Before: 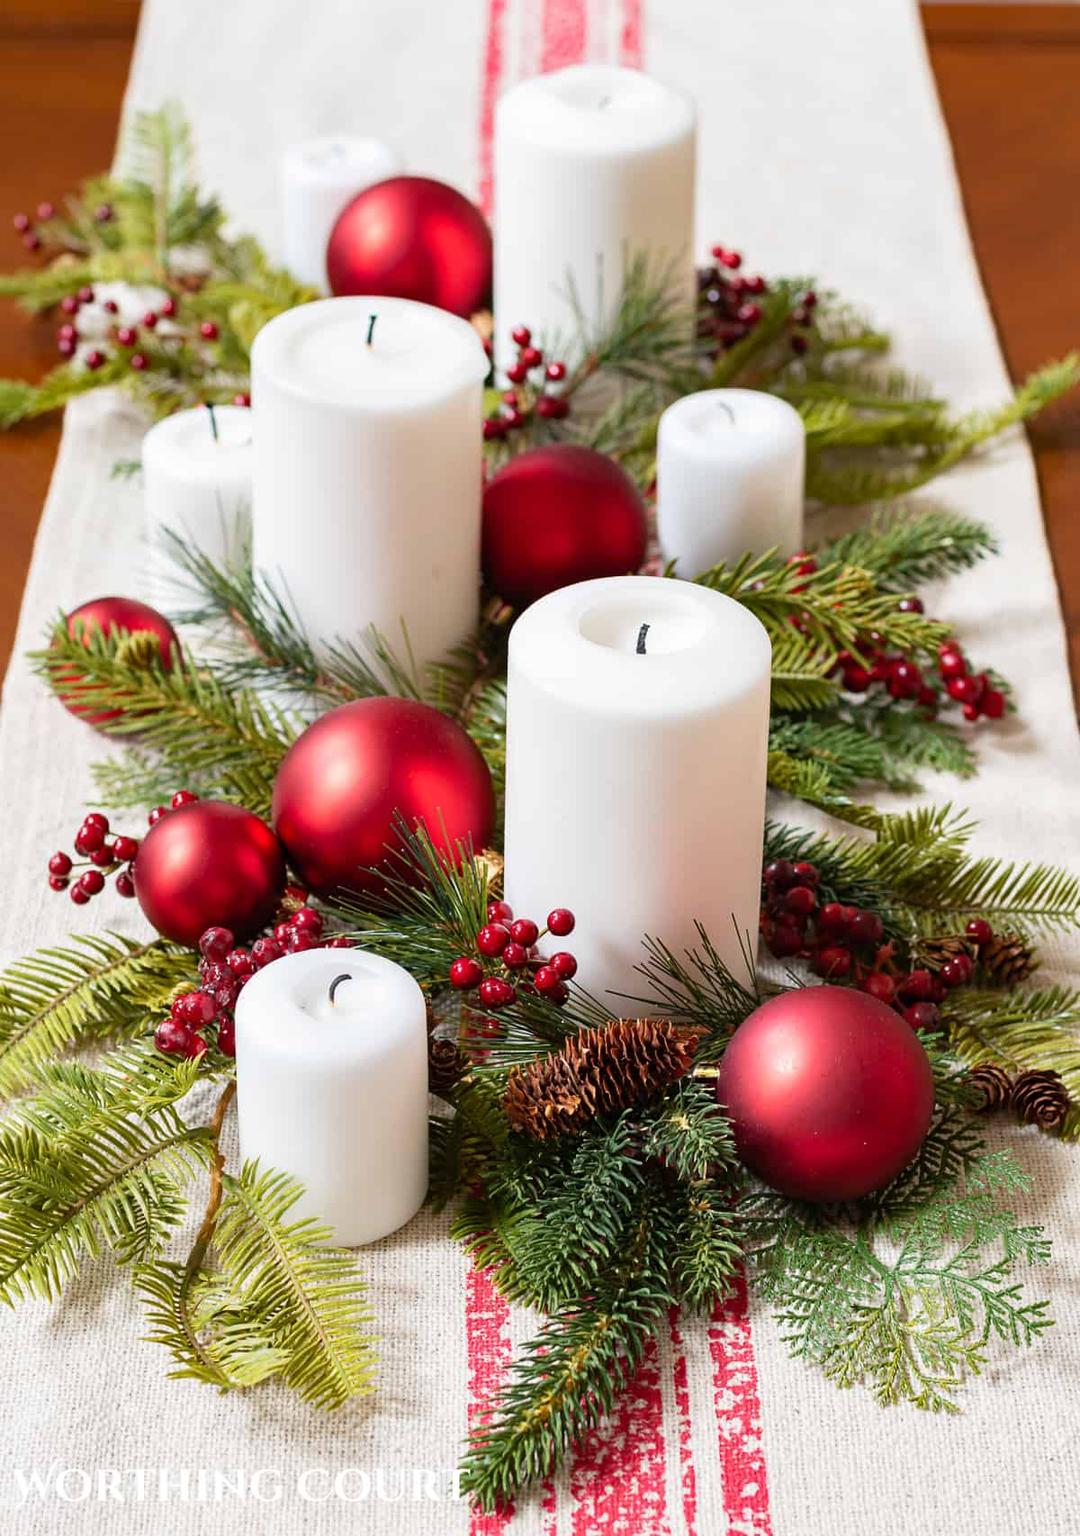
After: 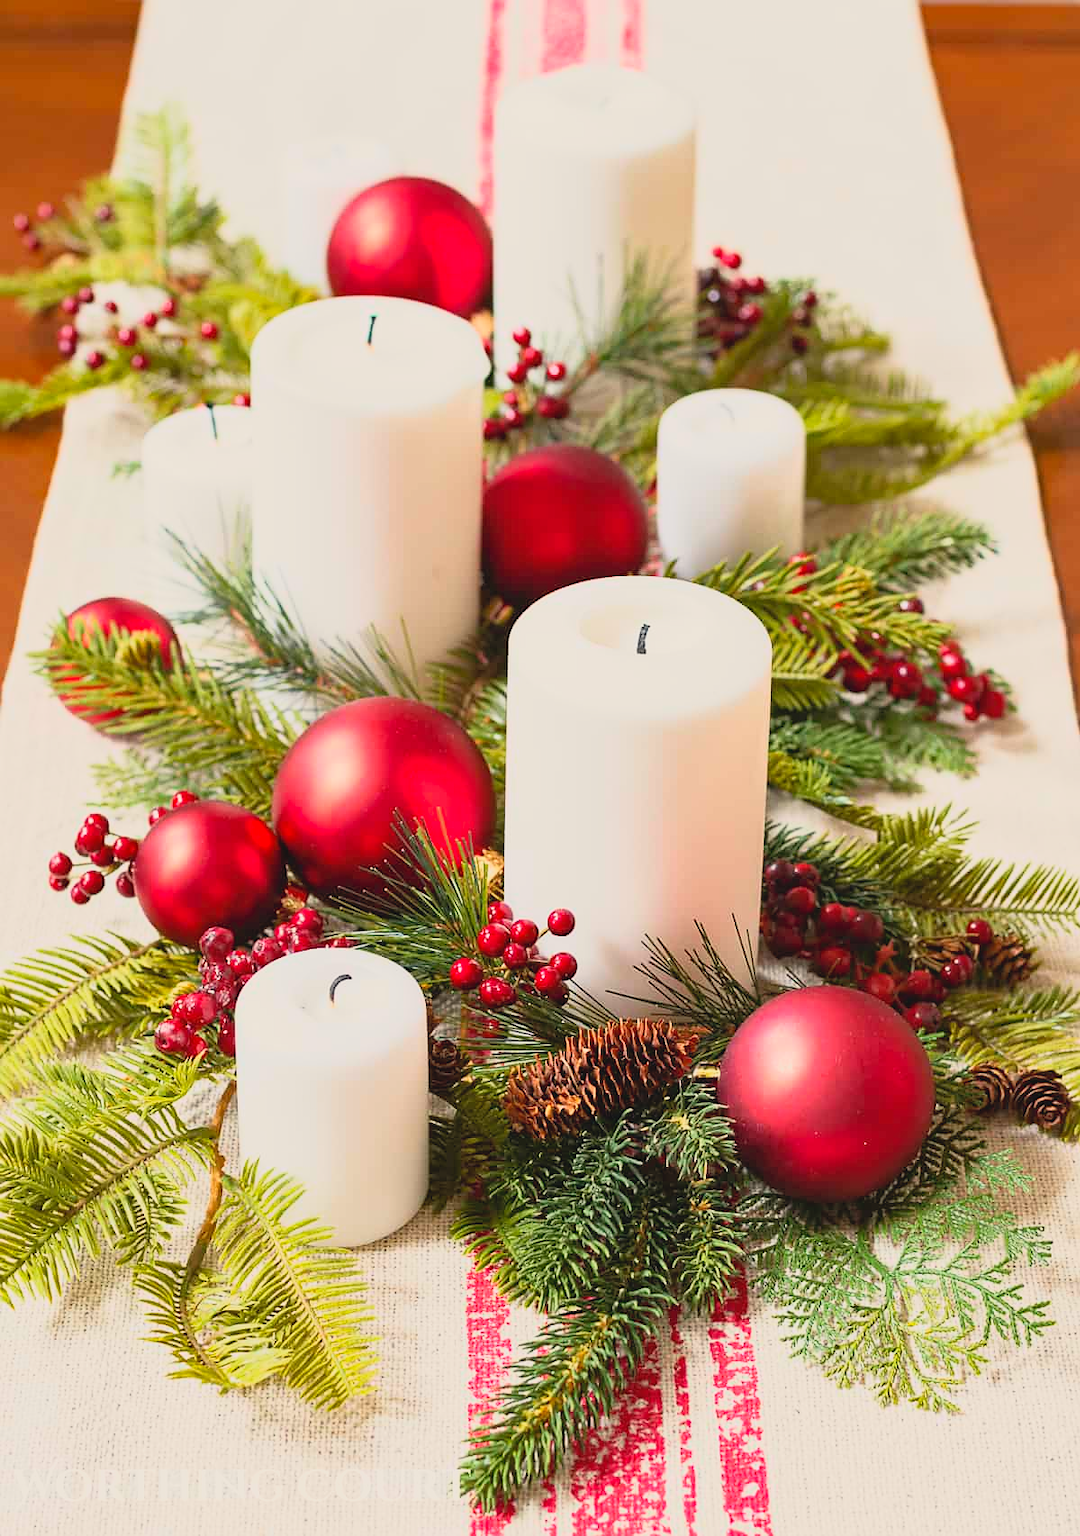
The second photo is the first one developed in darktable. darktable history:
sharpen: radius 1.032
base curve: curves: ch0 [(0, 0) (0.088, 0.125) (0.176, 0.251) (0.354, 0.501) (0.613, 0.749) (1, 0.877)]
color calibration: gray › normalize channels true, x 0.335, y 0.349, temperature 5448.71 K, gamut compression 0.015
contrast brightness saturation: contrast -0.096, brightness 0.042, saturation 0.079
